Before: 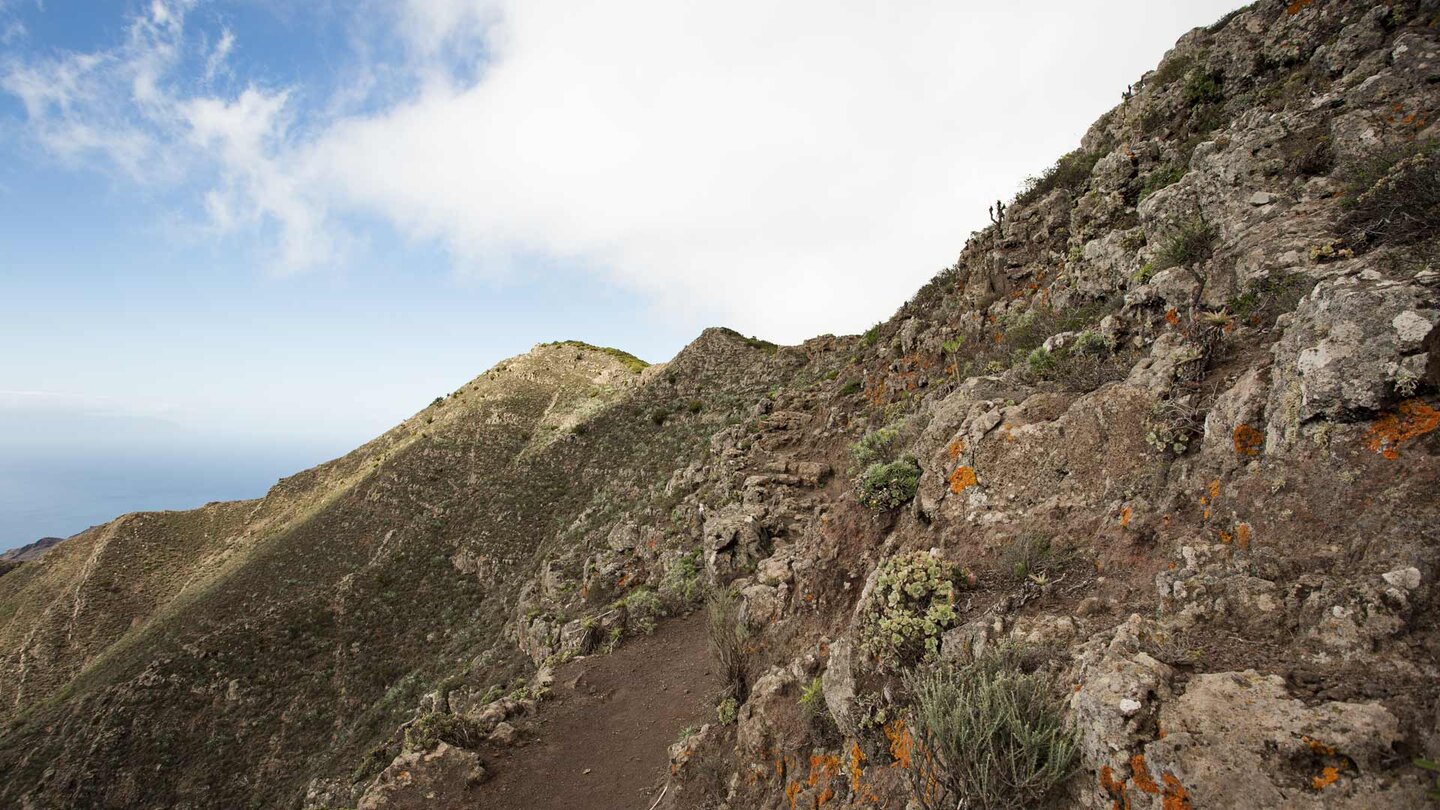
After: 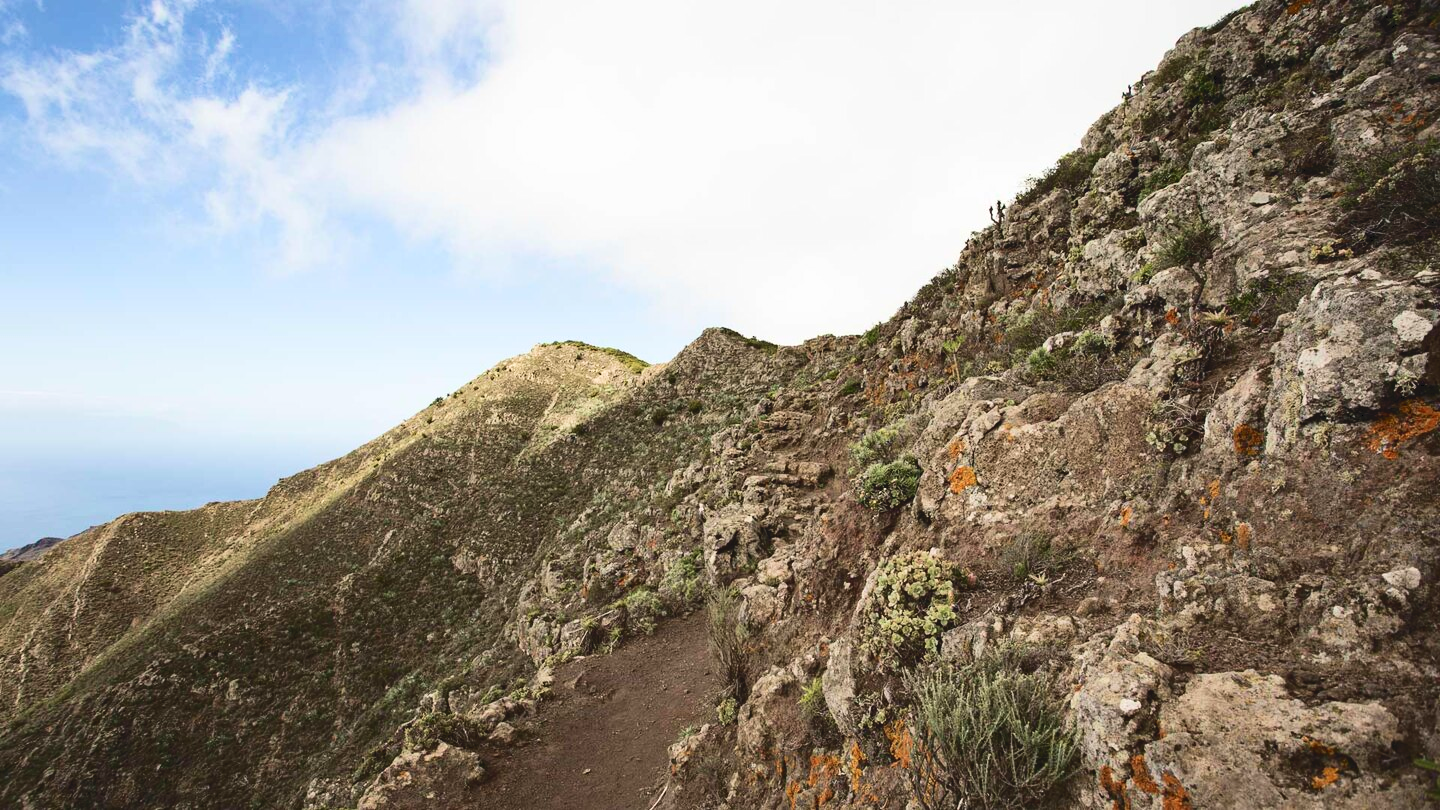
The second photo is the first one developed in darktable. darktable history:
velvia: on, module defaults
tone curve: curves: ch0 [(0, 0) (0.003, 0.072) (0.011, 0.077) (0.025, 0.082) (0.044, 0.094) (0.069, 0.106) (0.1, 0.125) (0.136, 0.145) (0.177, 0.173) (0.224, 0.216) (0.277, 0.281) (0.335, 0.356) (0.399, 0.436) (0.468, 0.53) (0.543, 0.629) (0.623, 0.724) (0.709, 0.808) (0.801, 0.88) (0.898, 0.941) (1, 1)], color space Lab, independent channels, preserve colors none
